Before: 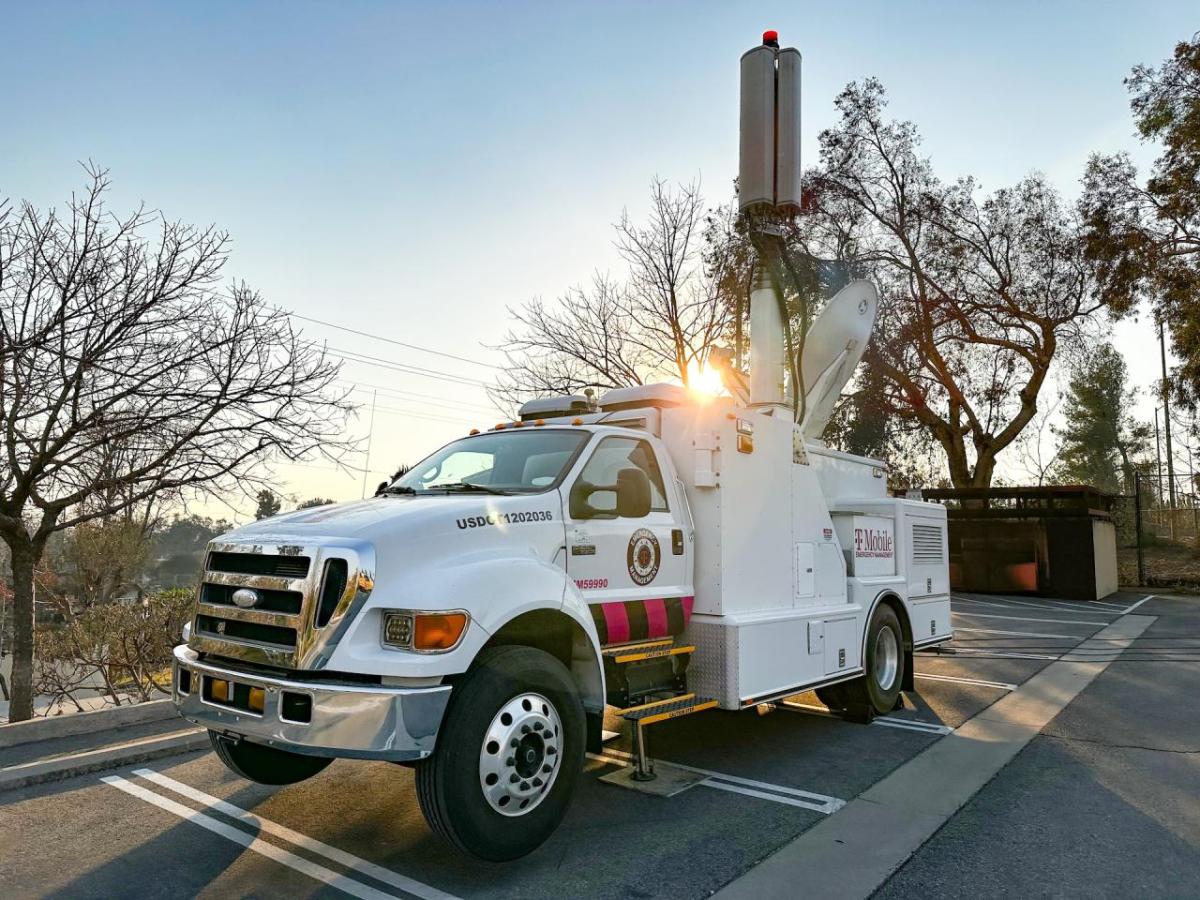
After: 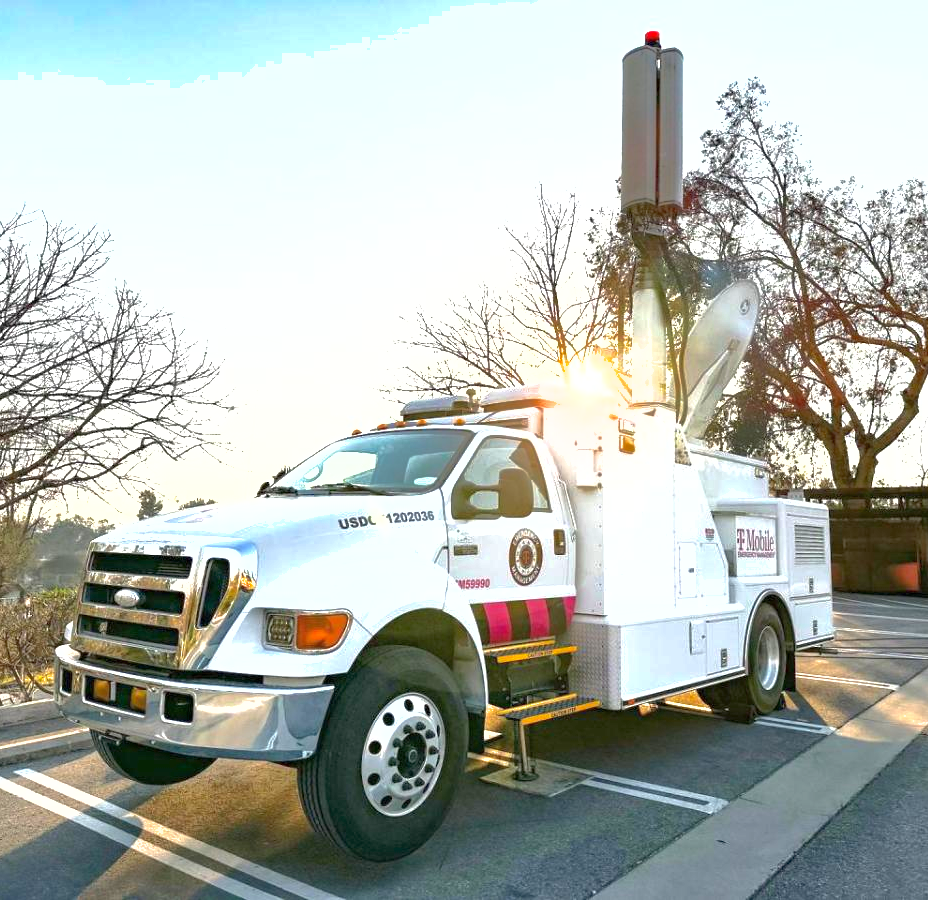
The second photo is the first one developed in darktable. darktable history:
crop: left 9.86%, right 12.745%
exposure: exposure 1.142 EV, compensate exposure bias true, compensate highlight preservation false
shadows and highlights: on, module defaults
